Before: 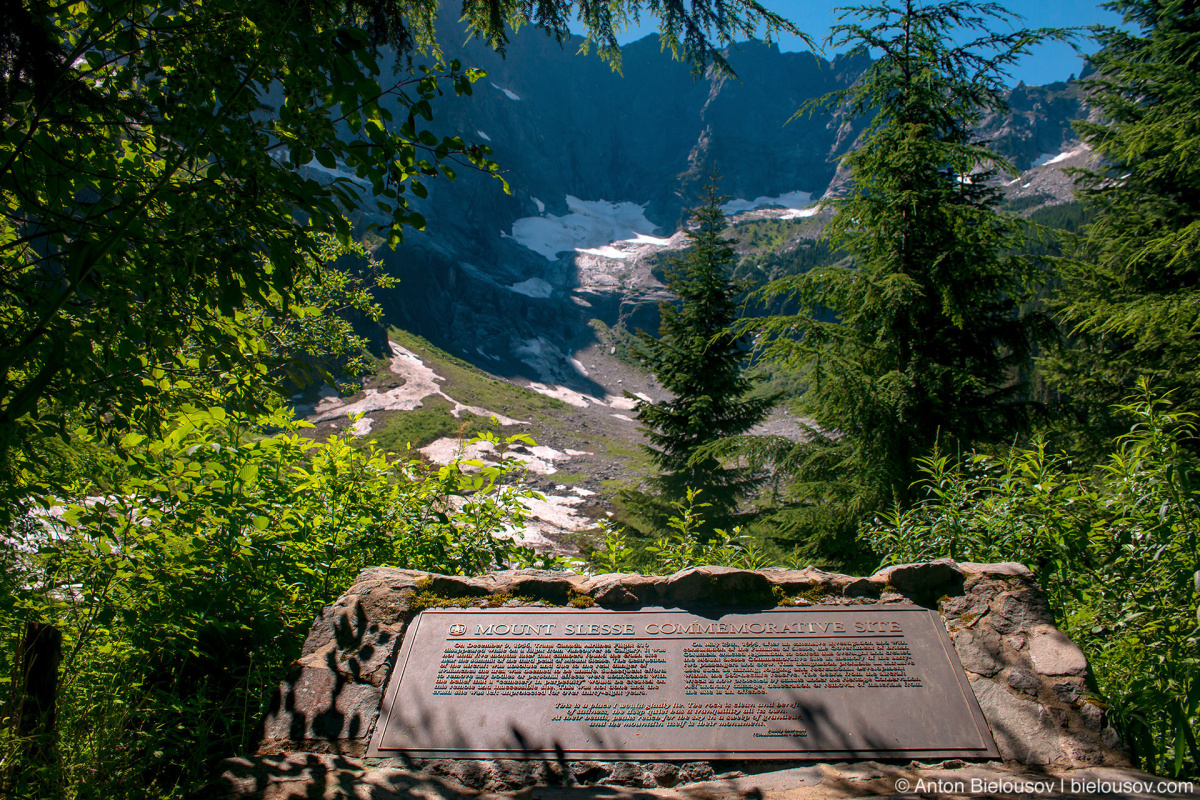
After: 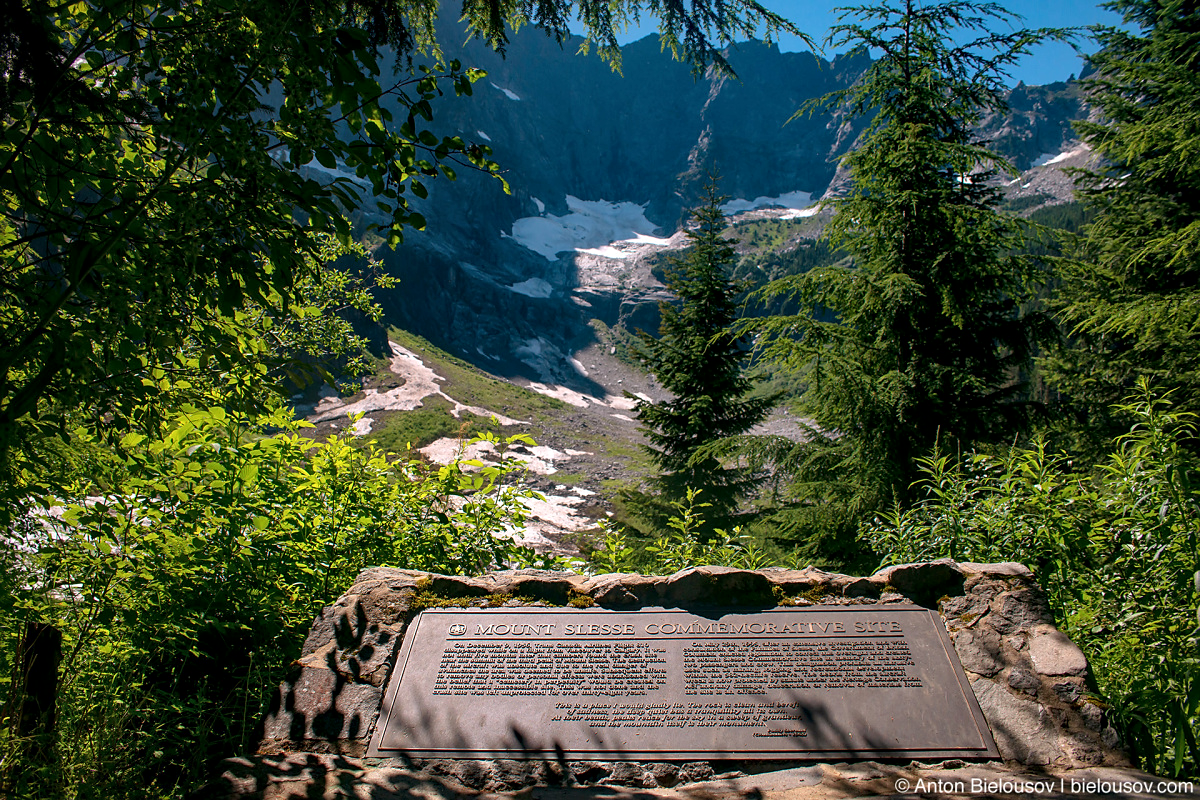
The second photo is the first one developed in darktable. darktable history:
sharpen: radius 1.458, amount 0.398, threshold 1.271
local contrast: mode bilateral grid, contrast 20, coarseness 50, detail 130%, midtone range 0.2
